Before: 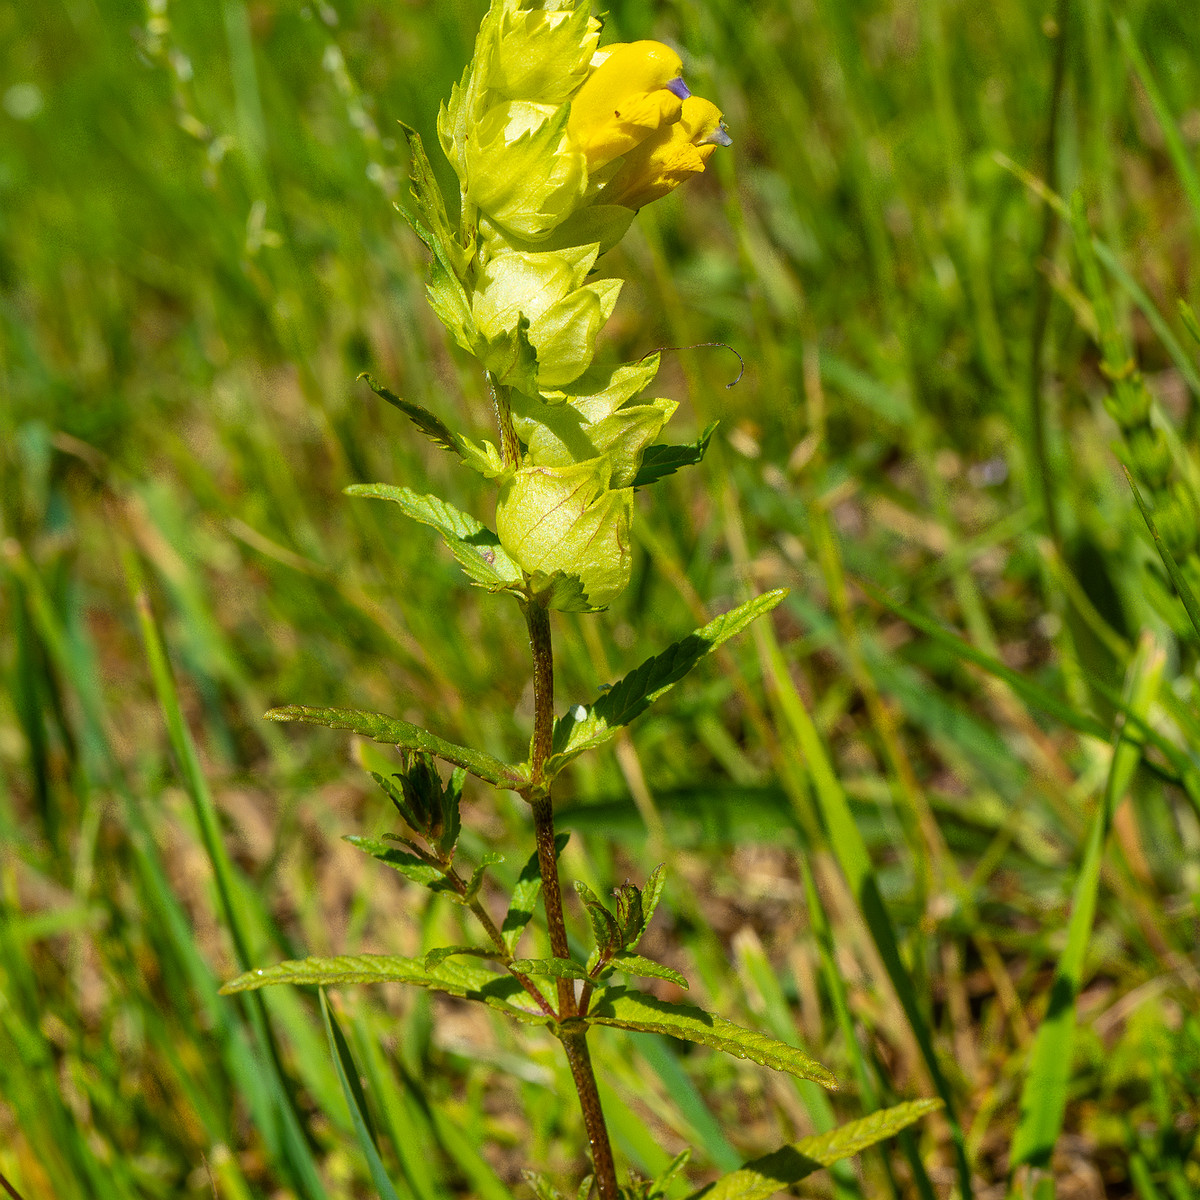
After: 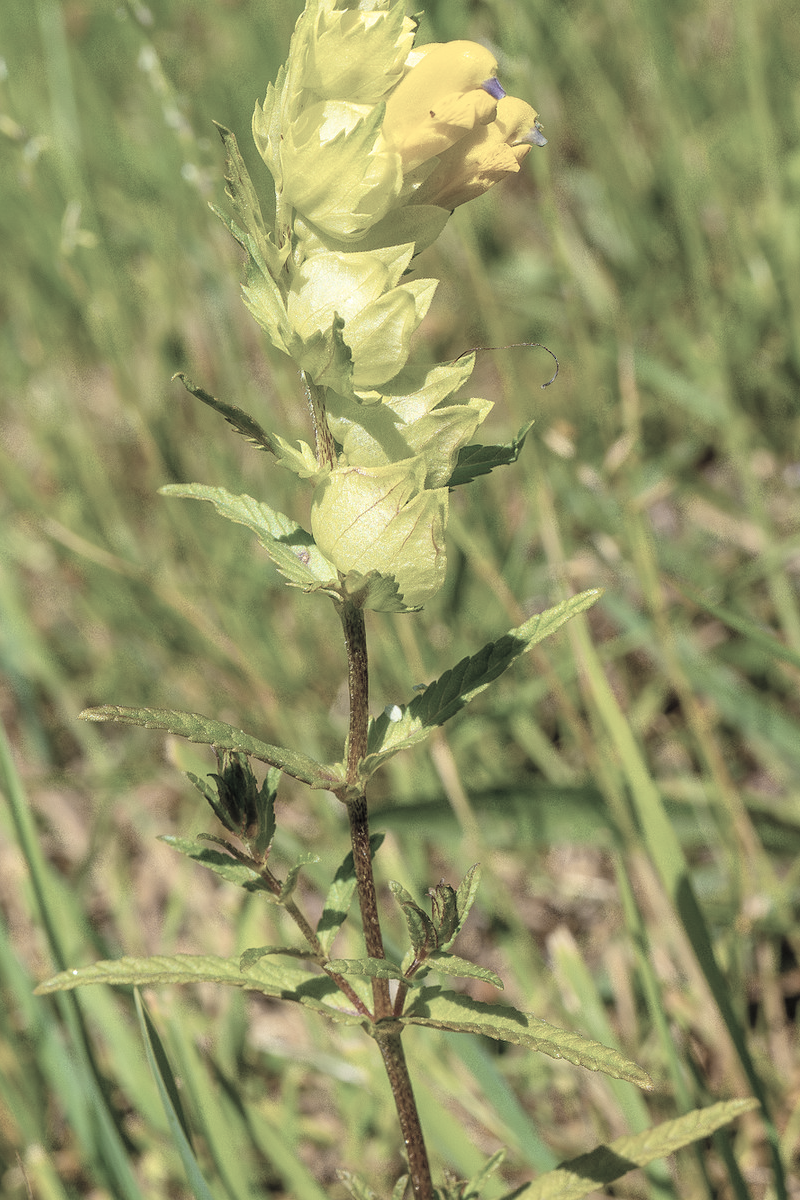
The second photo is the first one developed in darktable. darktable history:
crop and rotate: left 15.446%, right 17.836%
levels: levels [0.016, 0.5, 0.996]
contrast brightness saturation: brightness 0.18, saturation -0.5
